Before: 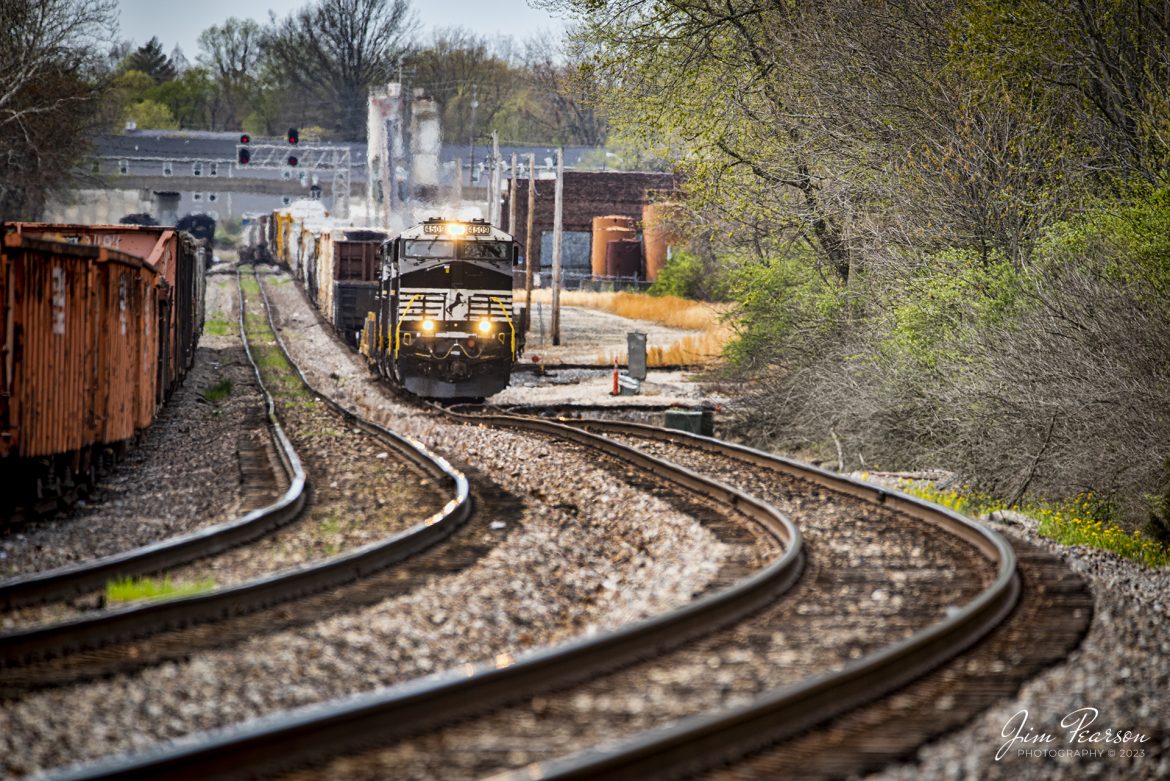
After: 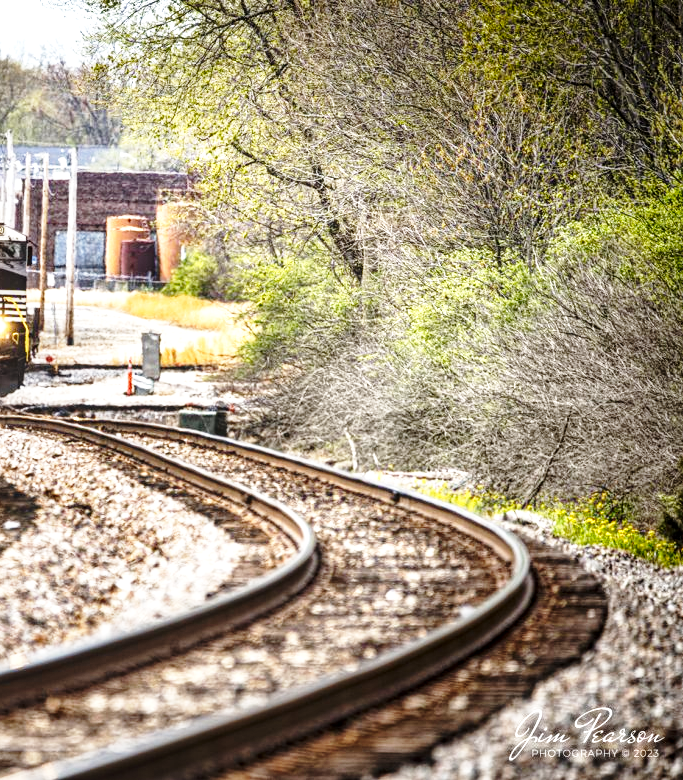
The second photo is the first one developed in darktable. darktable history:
tone equalizer: -8 EV -1.08 EV, -7 EV -1 EV, -6 EV -0.903 EV, -5 EV -0.609 EV, -3 EV 0.549 EV, -2 EV 0.862 EV, -1 EV 1.01 EV, +0 EV 1.06 EV, smoothing diameter 24.85%, edges refinement/feathering 7.97, preserve details guided filter
exposure: exposure -0.24 EV, compensate highlight preservation false
local contrast: on, module defaults
crop: left 41.61%
base curve: curves: ch0 [(0, 0) (0.028, 0.03) (0.121, 0.232) (0.46, 0.748) (0.859, 0.968) (1, 1)], preserve colors none
shadows and highlights: shadows 3.12, highlights -17.01, soften with gaussian
